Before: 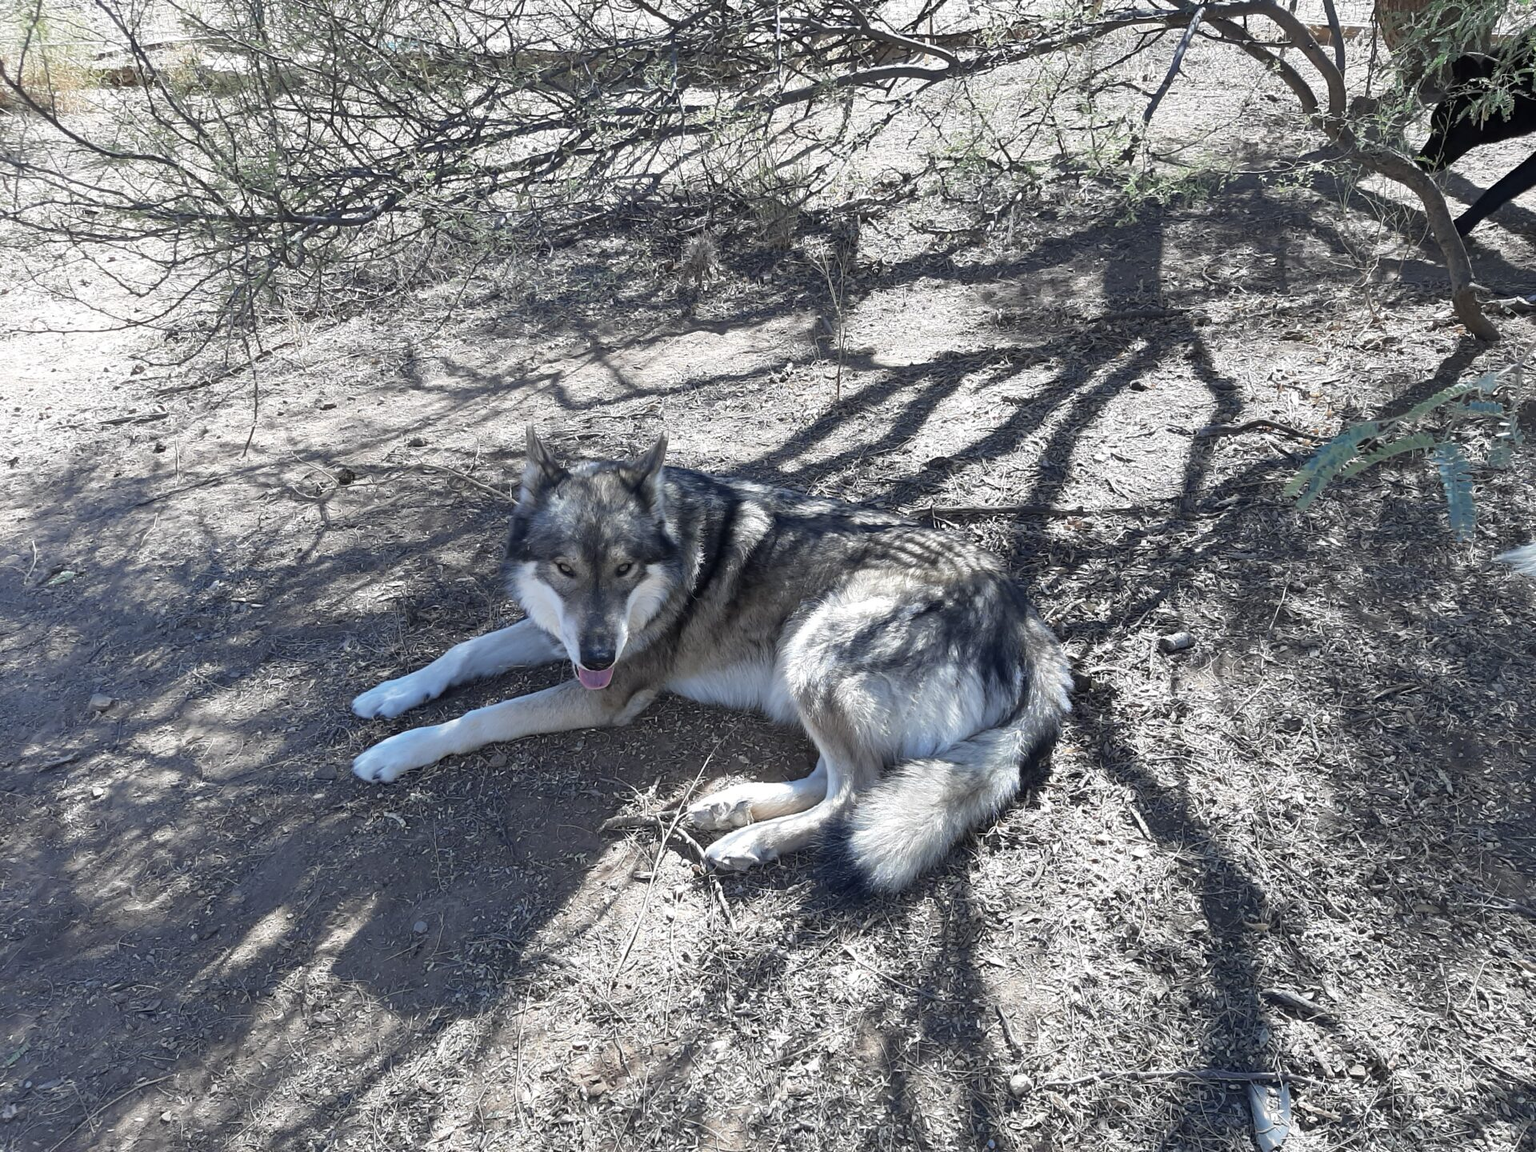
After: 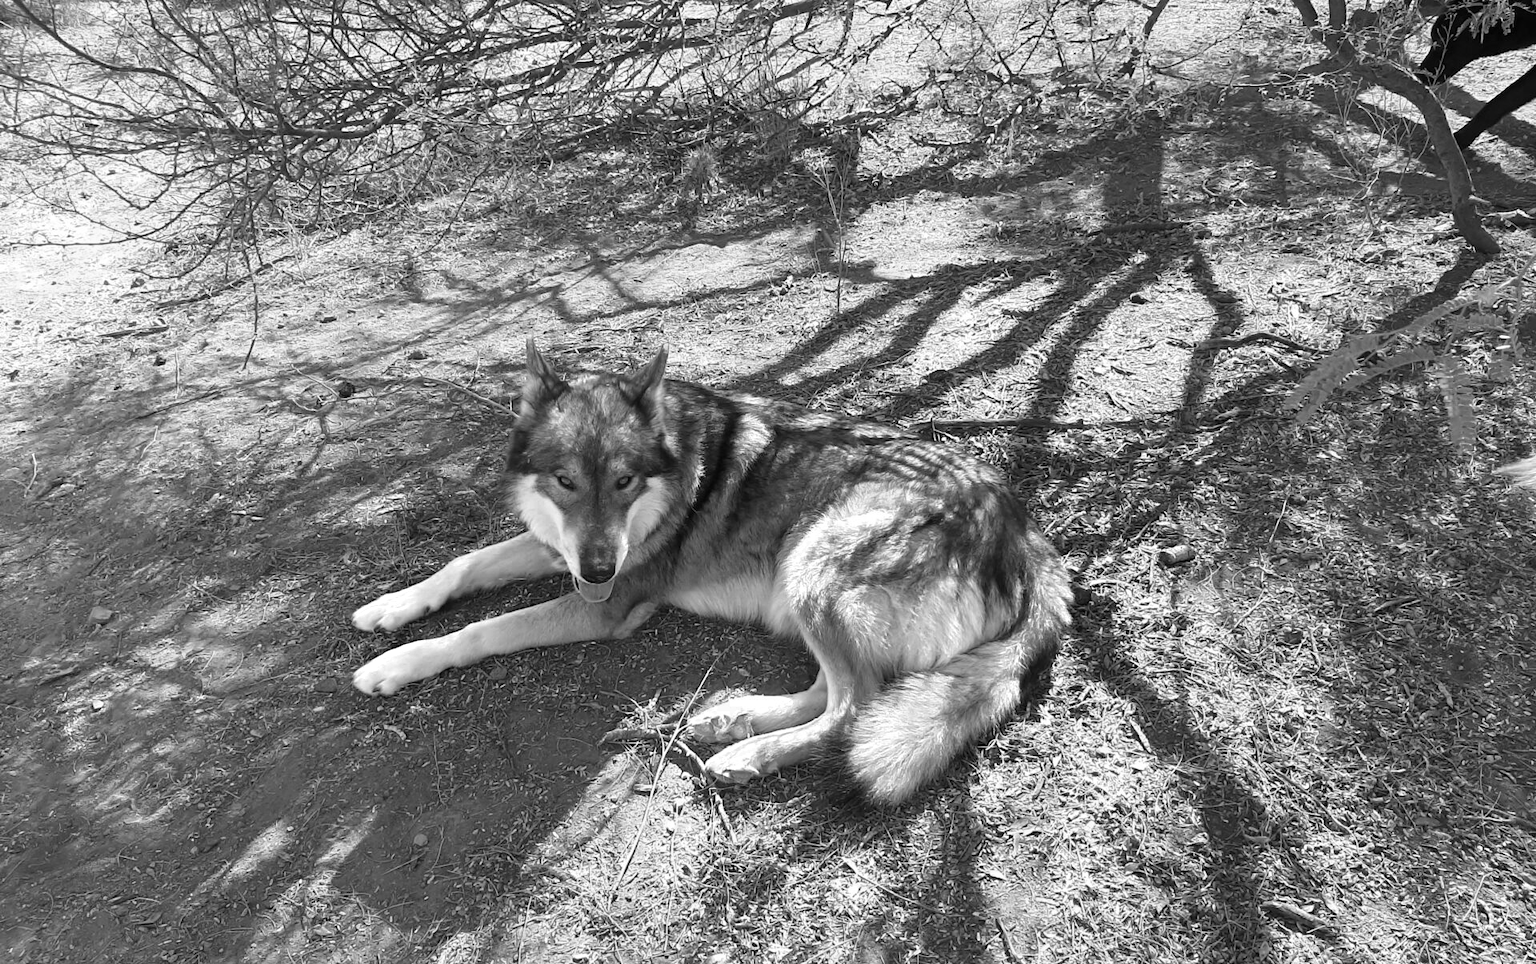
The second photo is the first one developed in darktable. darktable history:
crop: top 7.625%, bottom 8.027%
color zones: curves: ch0 [(0.287, 0.048) (0.493, 0.484) (0.737, 0.816)]; ch1 [(0, 0) (0.143, 0) (0.286, 0) (0.429, 0) (0.571, 0) (0.714, 0) (0.857, 0)]
